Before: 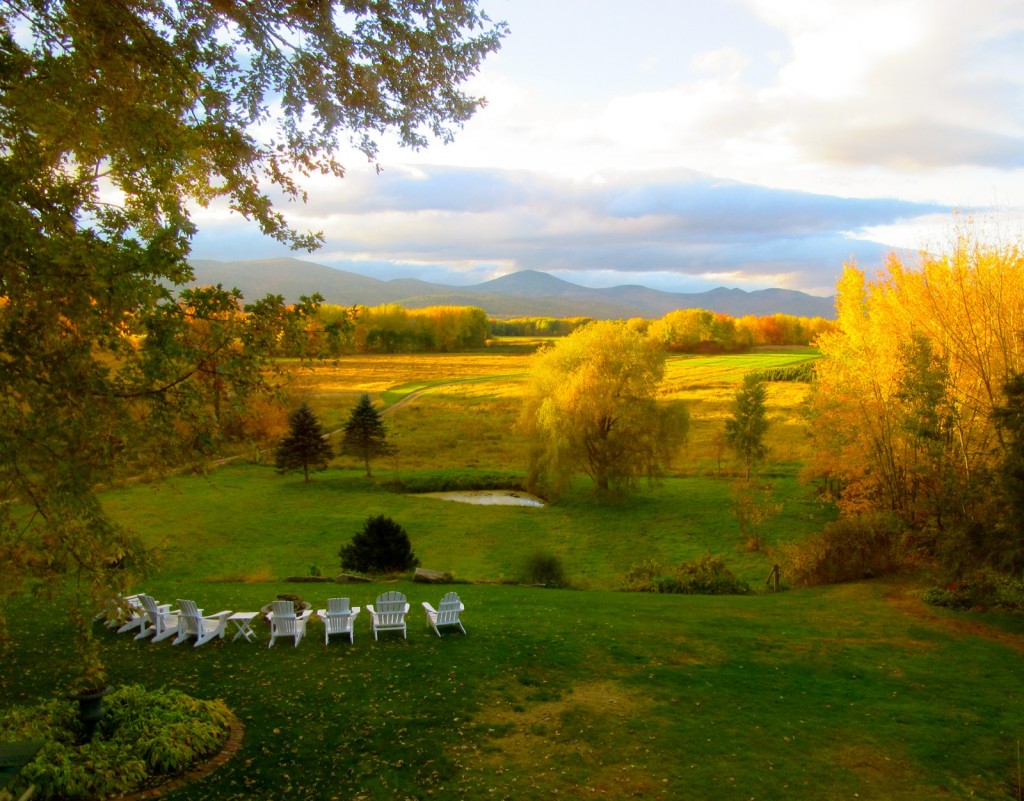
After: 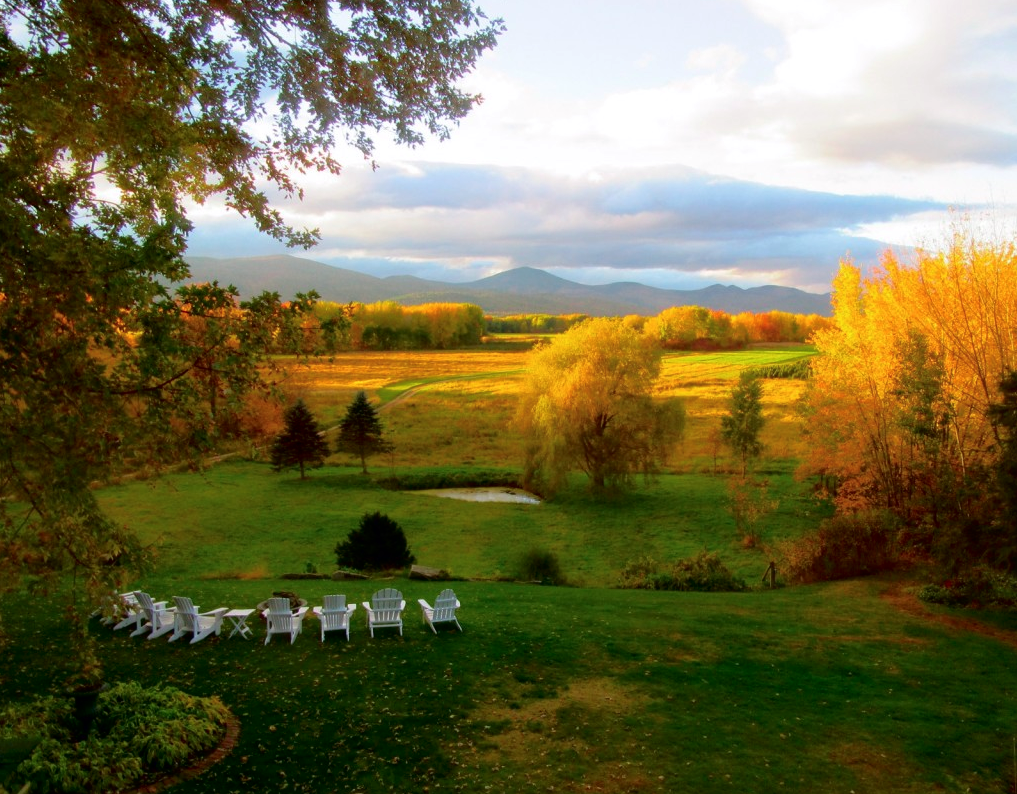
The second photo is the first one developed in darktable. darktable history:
rotate and perspective: automatic cropping off
crop: left 0.434%, top 0.485%, right 0.244%, bottom 0.386%
tone curve: curves: ch0 [(0, 0) (0.106, 0.041) (0.256, 0.197) (0.37, 0.336) (0.513, 0.481) (0.667, 0.629) (1, 1)]; ch1 [(0, 0) (0.502, 0.505) (0.553, 0.577) (1, 1)]; ch2 [(0, 0) (0.5, 0.495) (0.56, 0.544) (1, 1)], color space Lab, independent channels, preserve colors none
